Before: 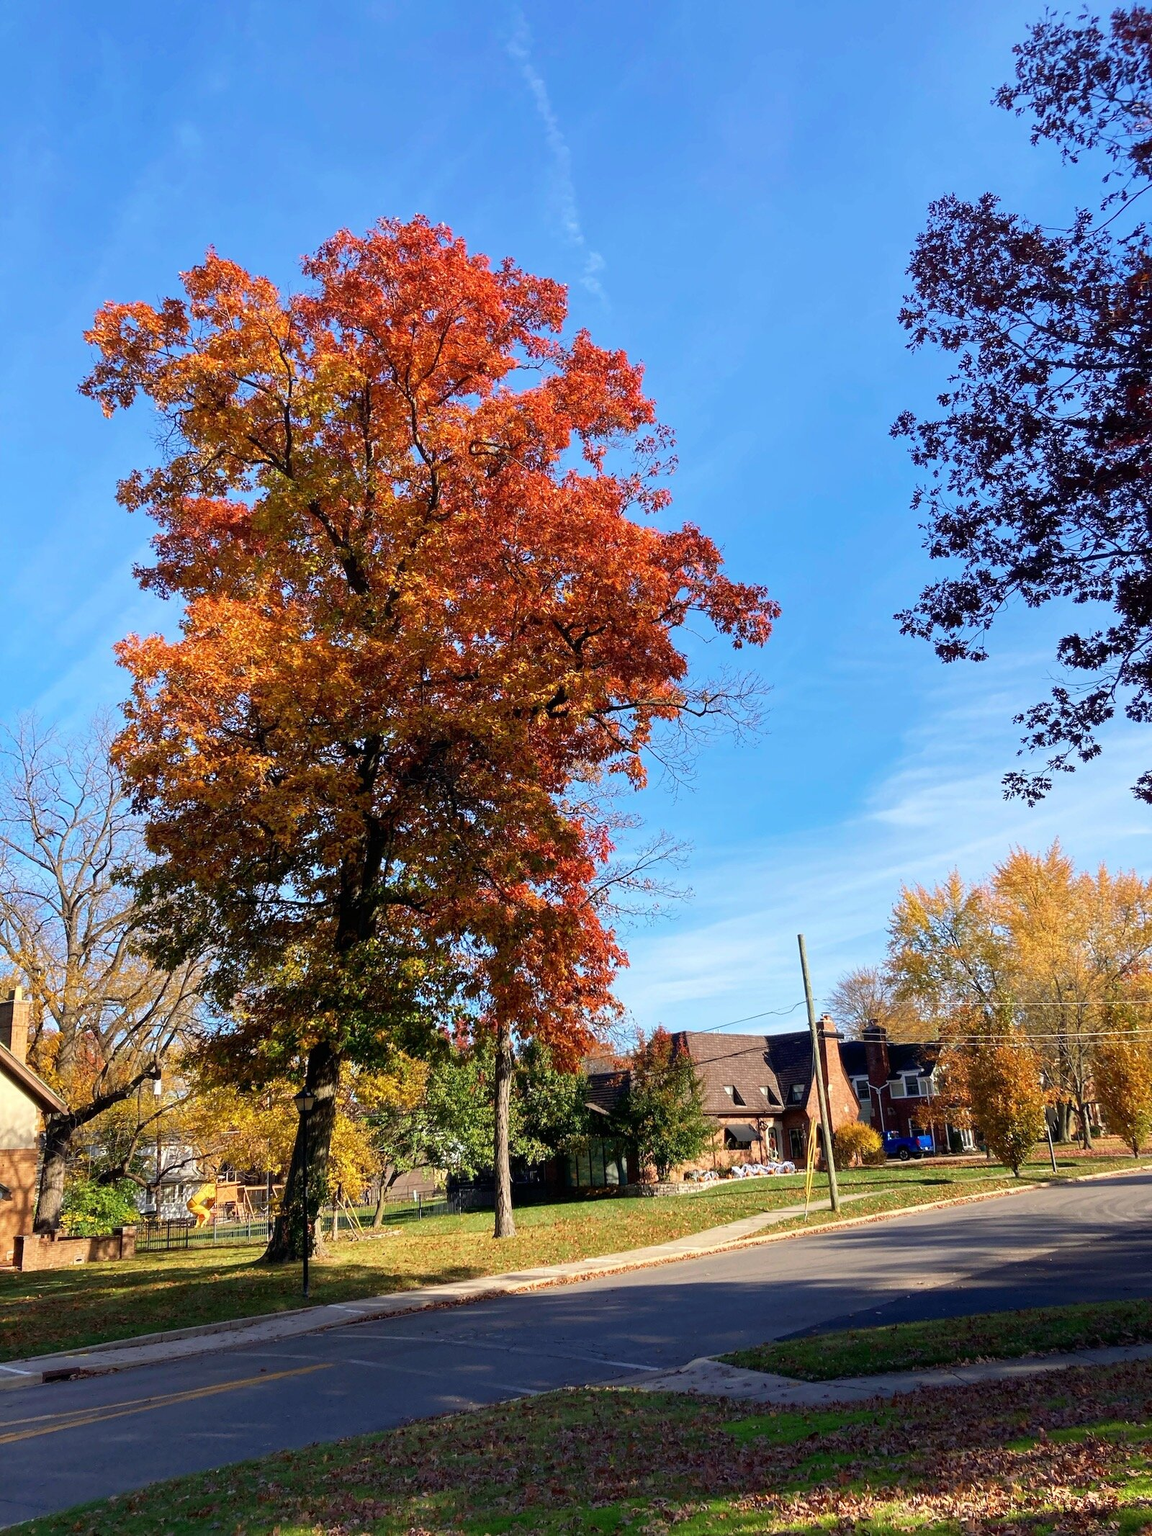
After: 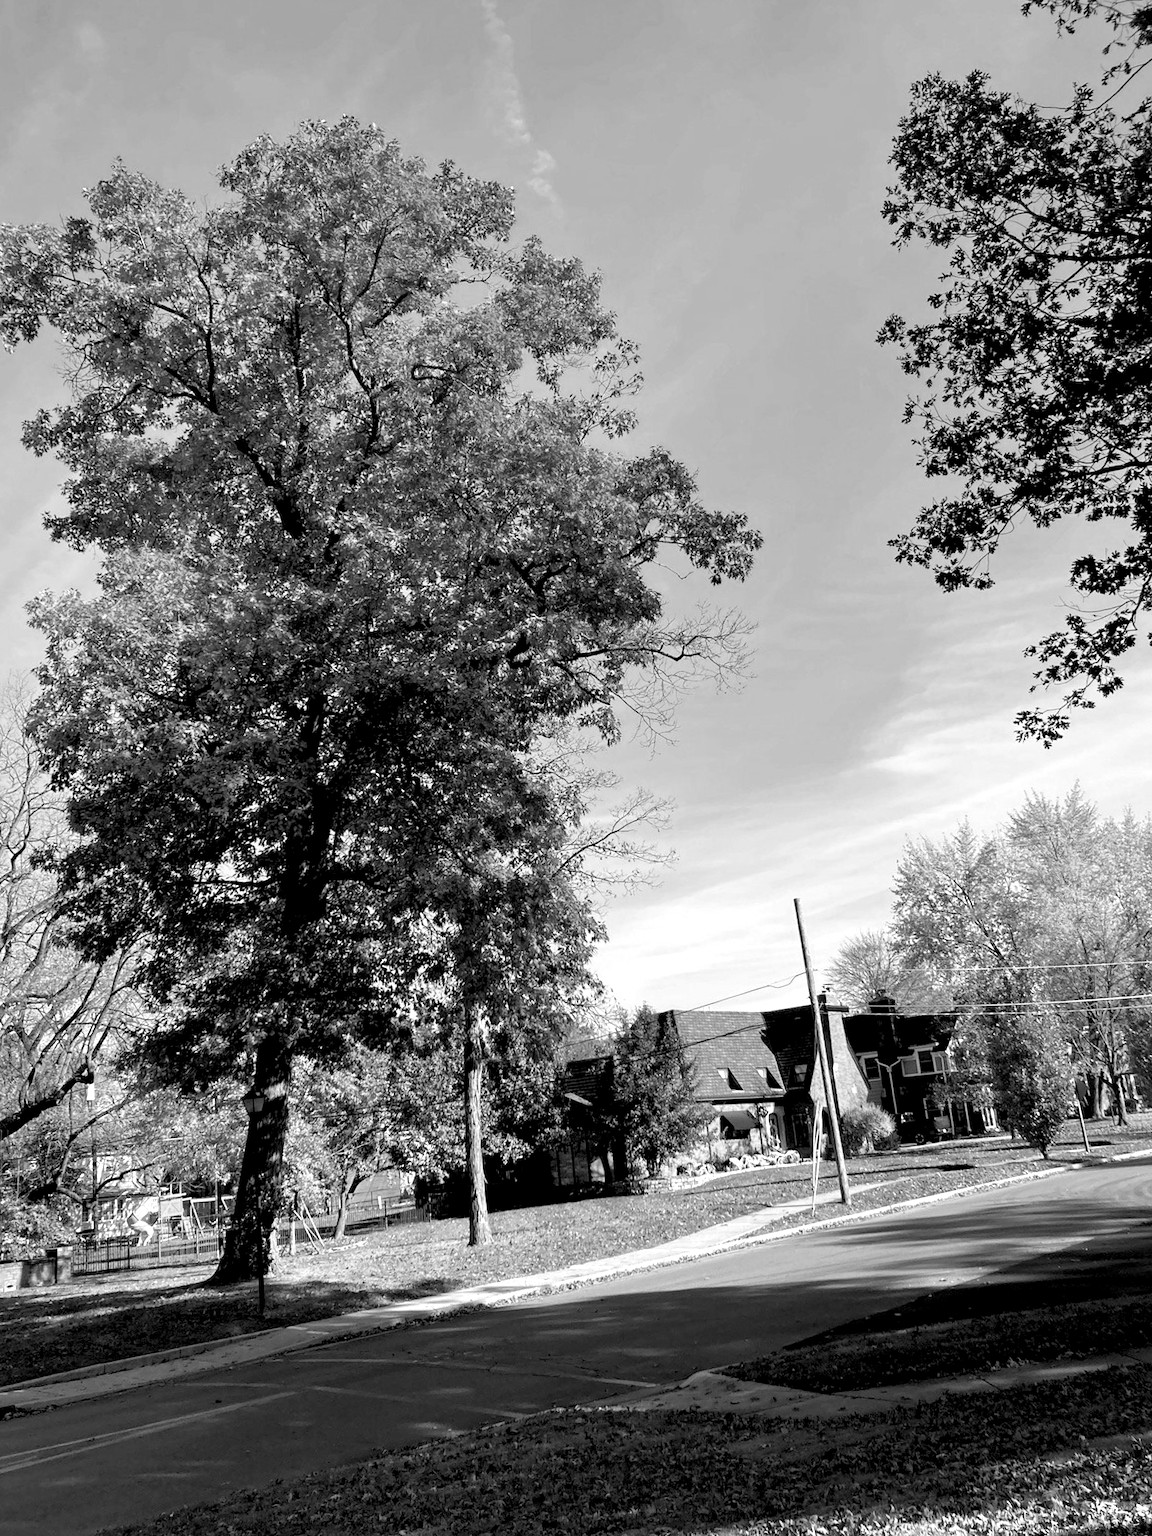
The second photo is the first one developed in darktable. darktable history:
color balance: contrast 8.5%, output saturation 105%
crop and rotate: angle 1.96°, left 5.673%, top 5.673%
monochrome: on, module defaults
rgb levels: levels [[0.01, 0.419, 0.839], [0, 0.5, 1], [0, 0.5, 1]]
